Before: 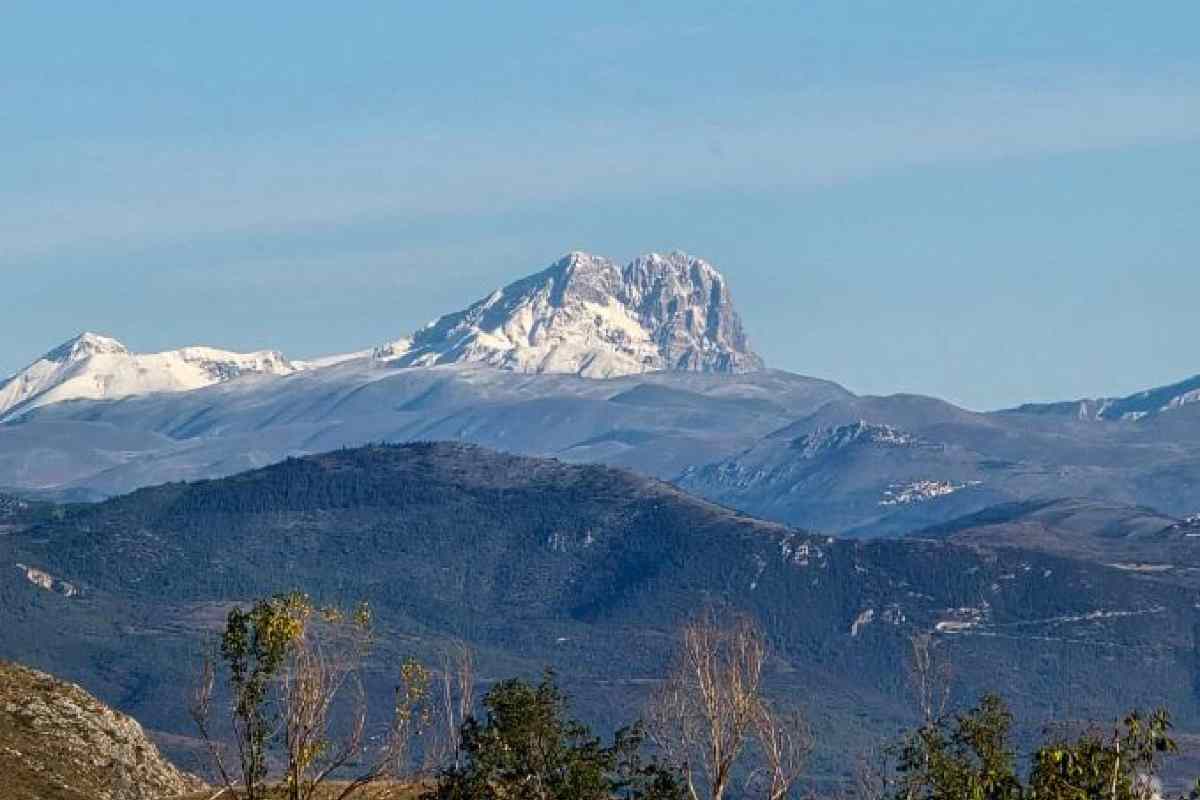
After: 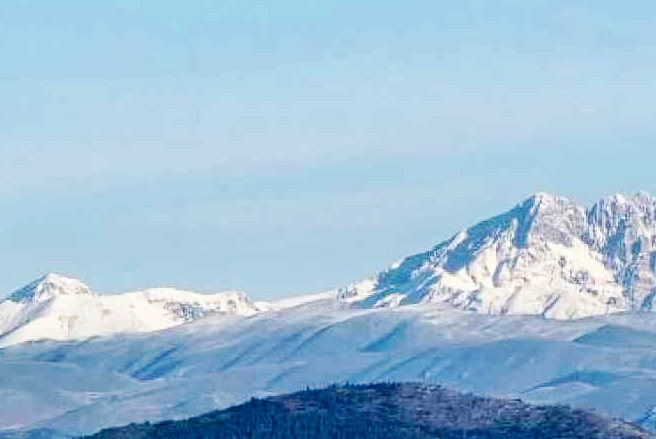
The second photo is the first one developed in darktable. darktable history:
base curve: curves: ch0 [(0, 0) (0.032, 0.025) (0.121, 0.166) (0.206, 0.329) (0.605, 0.79) (1, 1)], preserve colors none
crop and rotate: left 3.047%, top 7.509%, right 42.236%, bottom 37.598%
